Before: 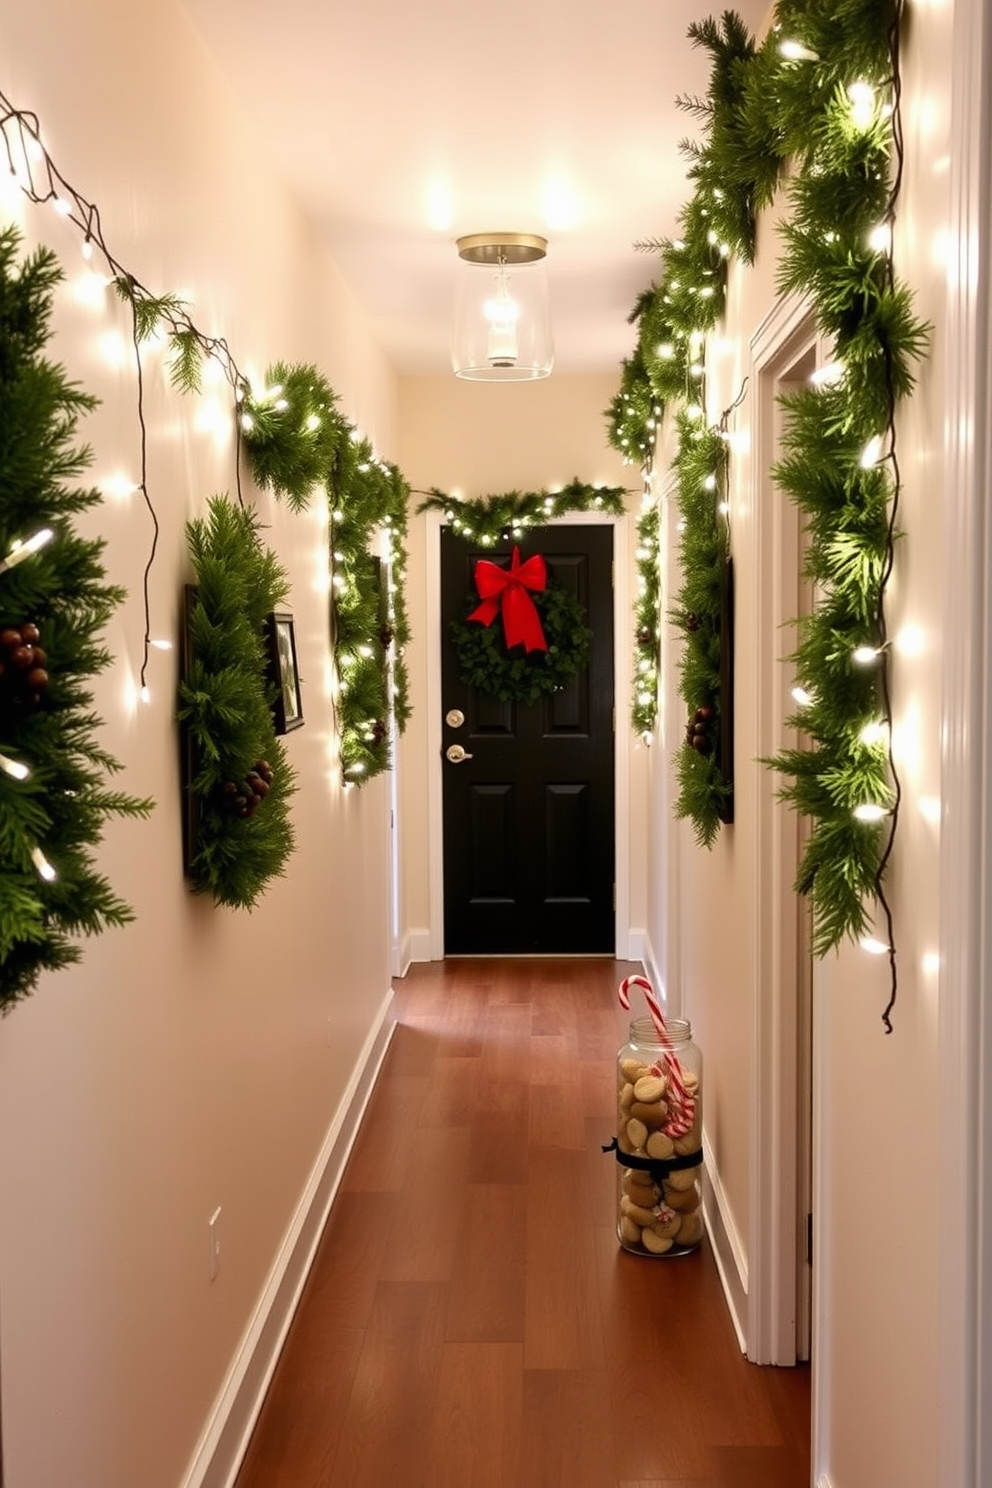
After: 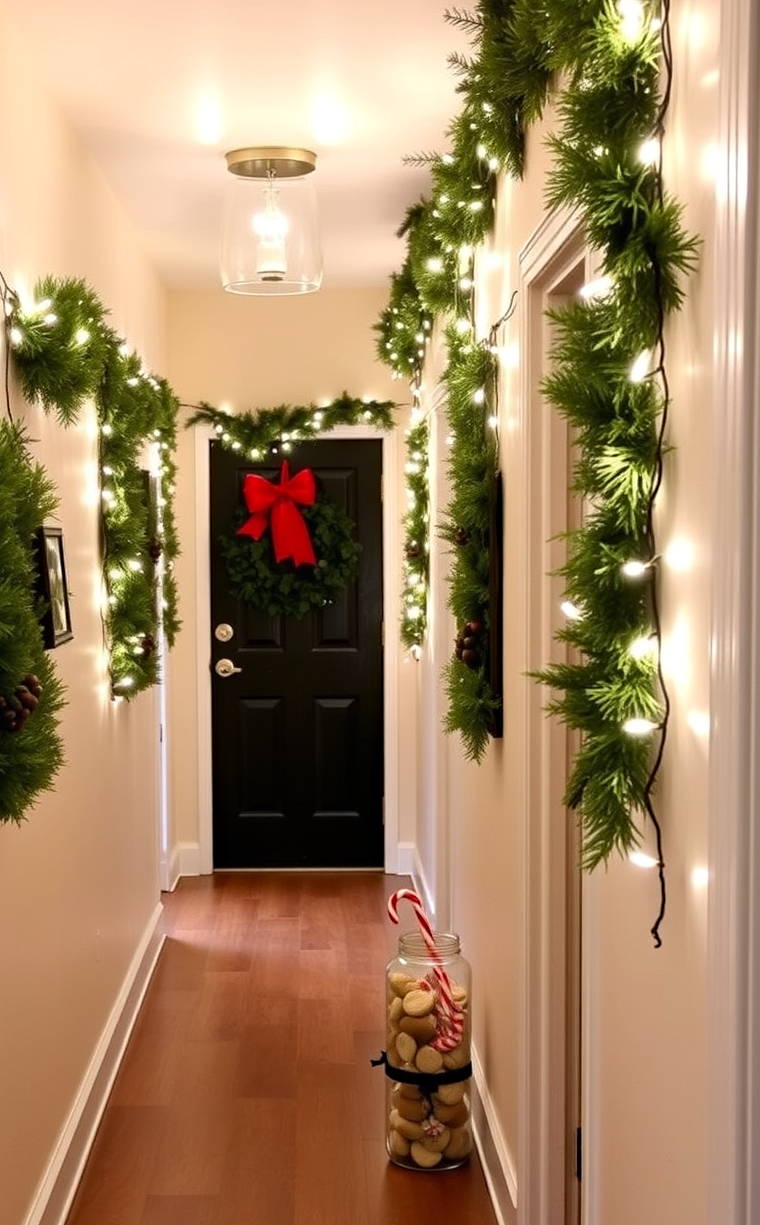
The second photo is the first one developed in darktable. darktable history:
levels: levels [0, 0.492, 0.984]
haze removal: compatibility mode true, adaptive false
crop: left 23.312%, top 5.817%, bottom 11.811%
